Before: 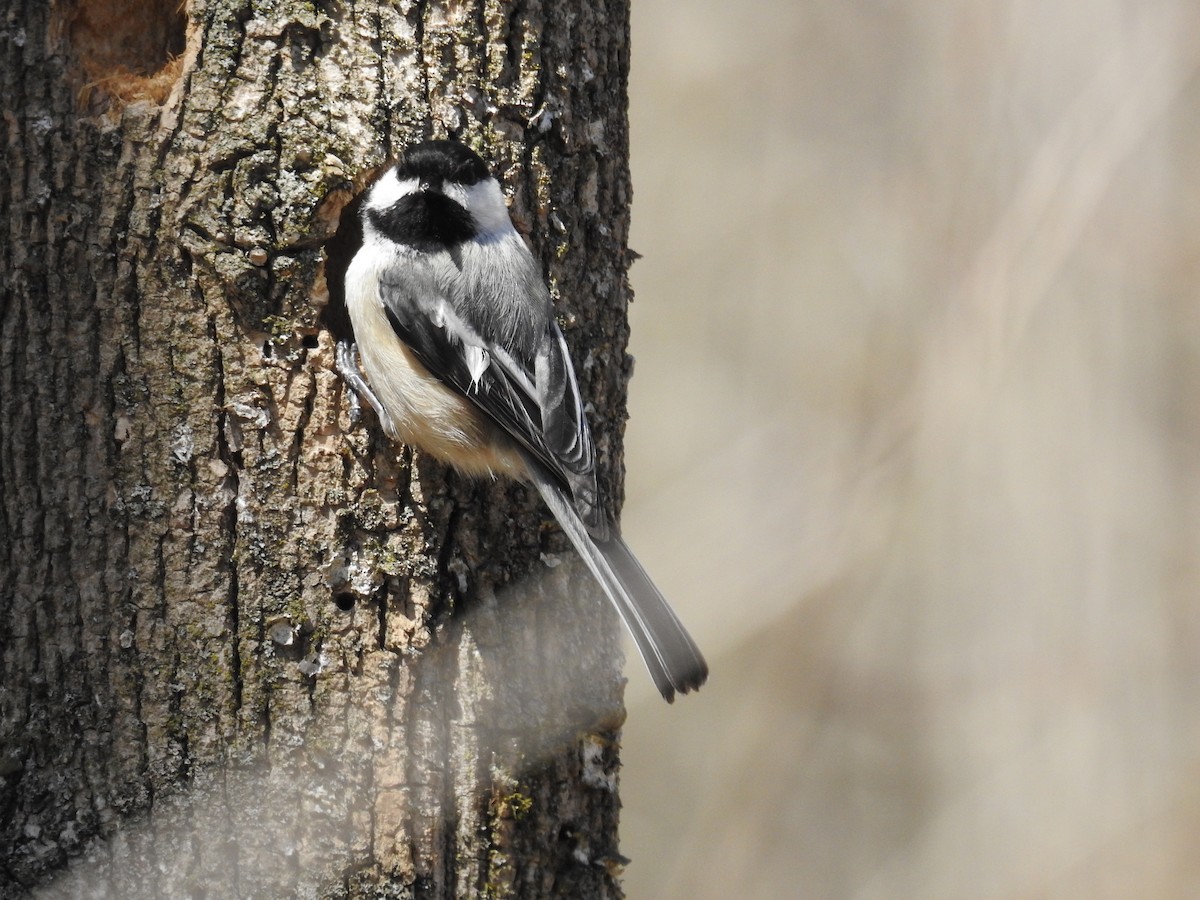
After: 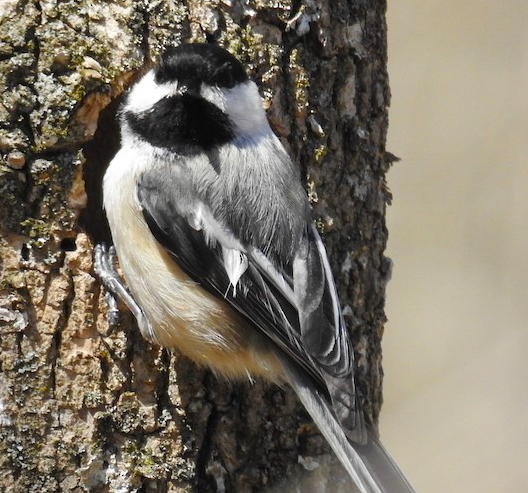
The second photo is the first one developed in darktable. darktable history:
color balance: output saturation 120%
crop: left 20.248%, top 10.86%, right 35.675%, bottom 34.321%
